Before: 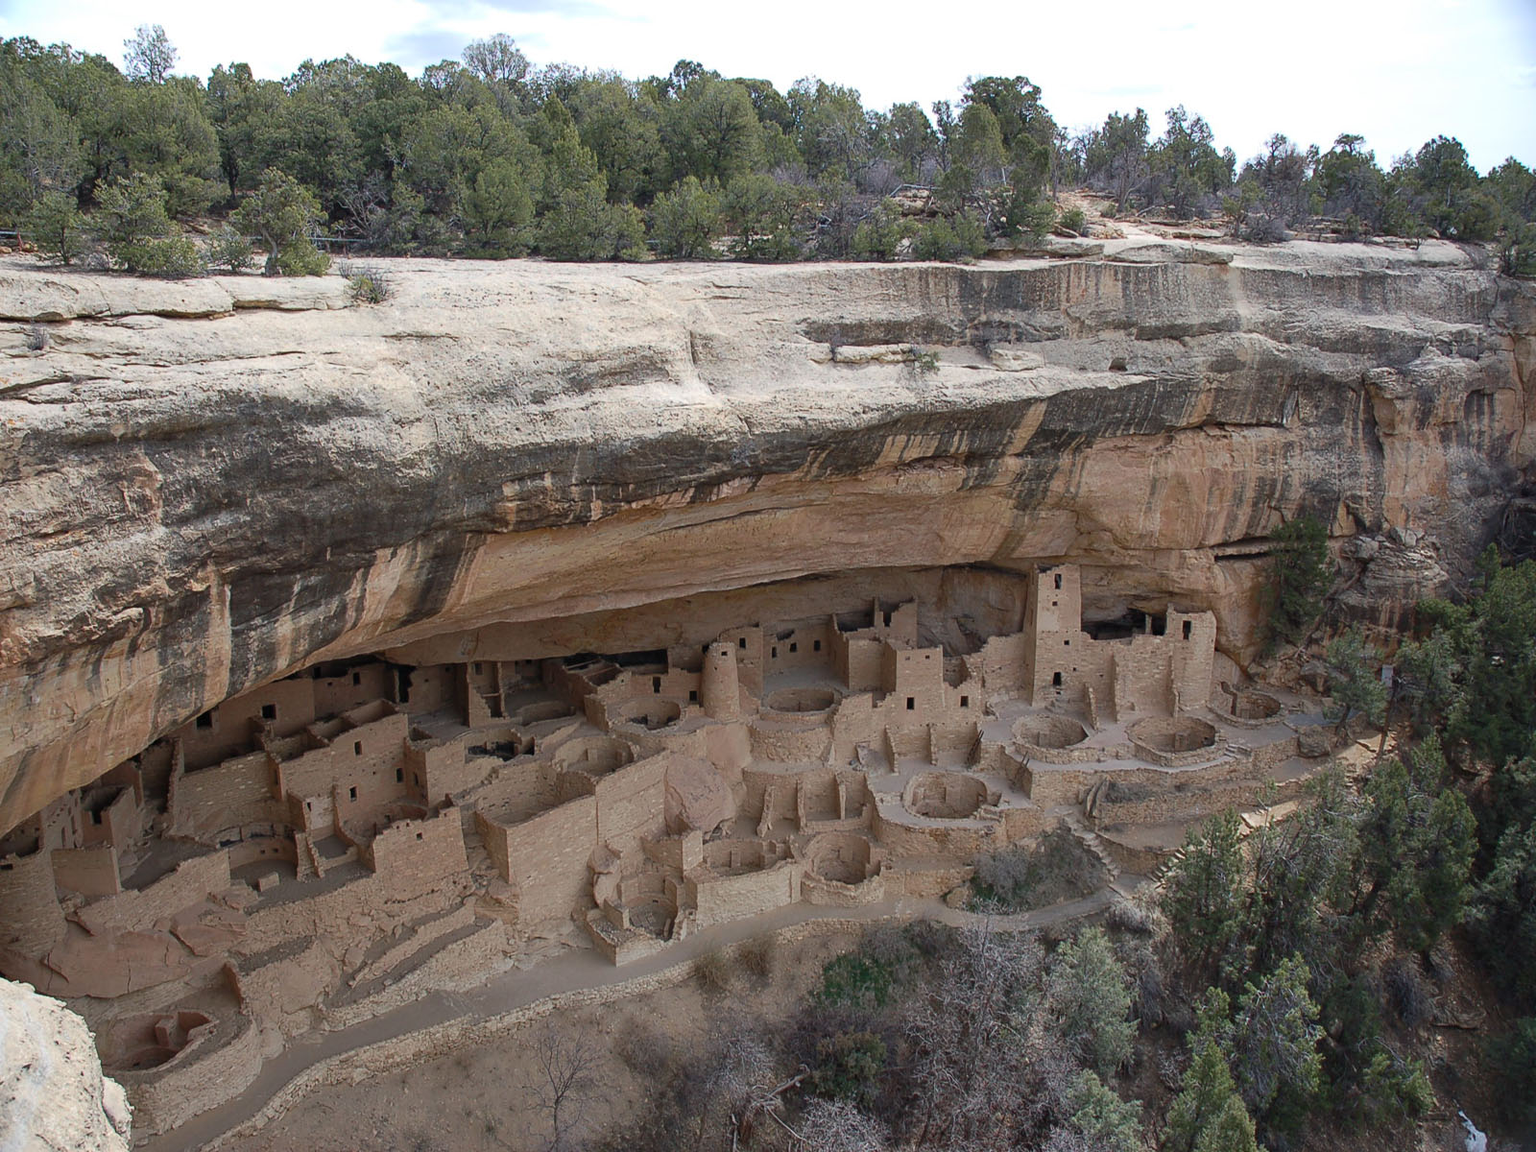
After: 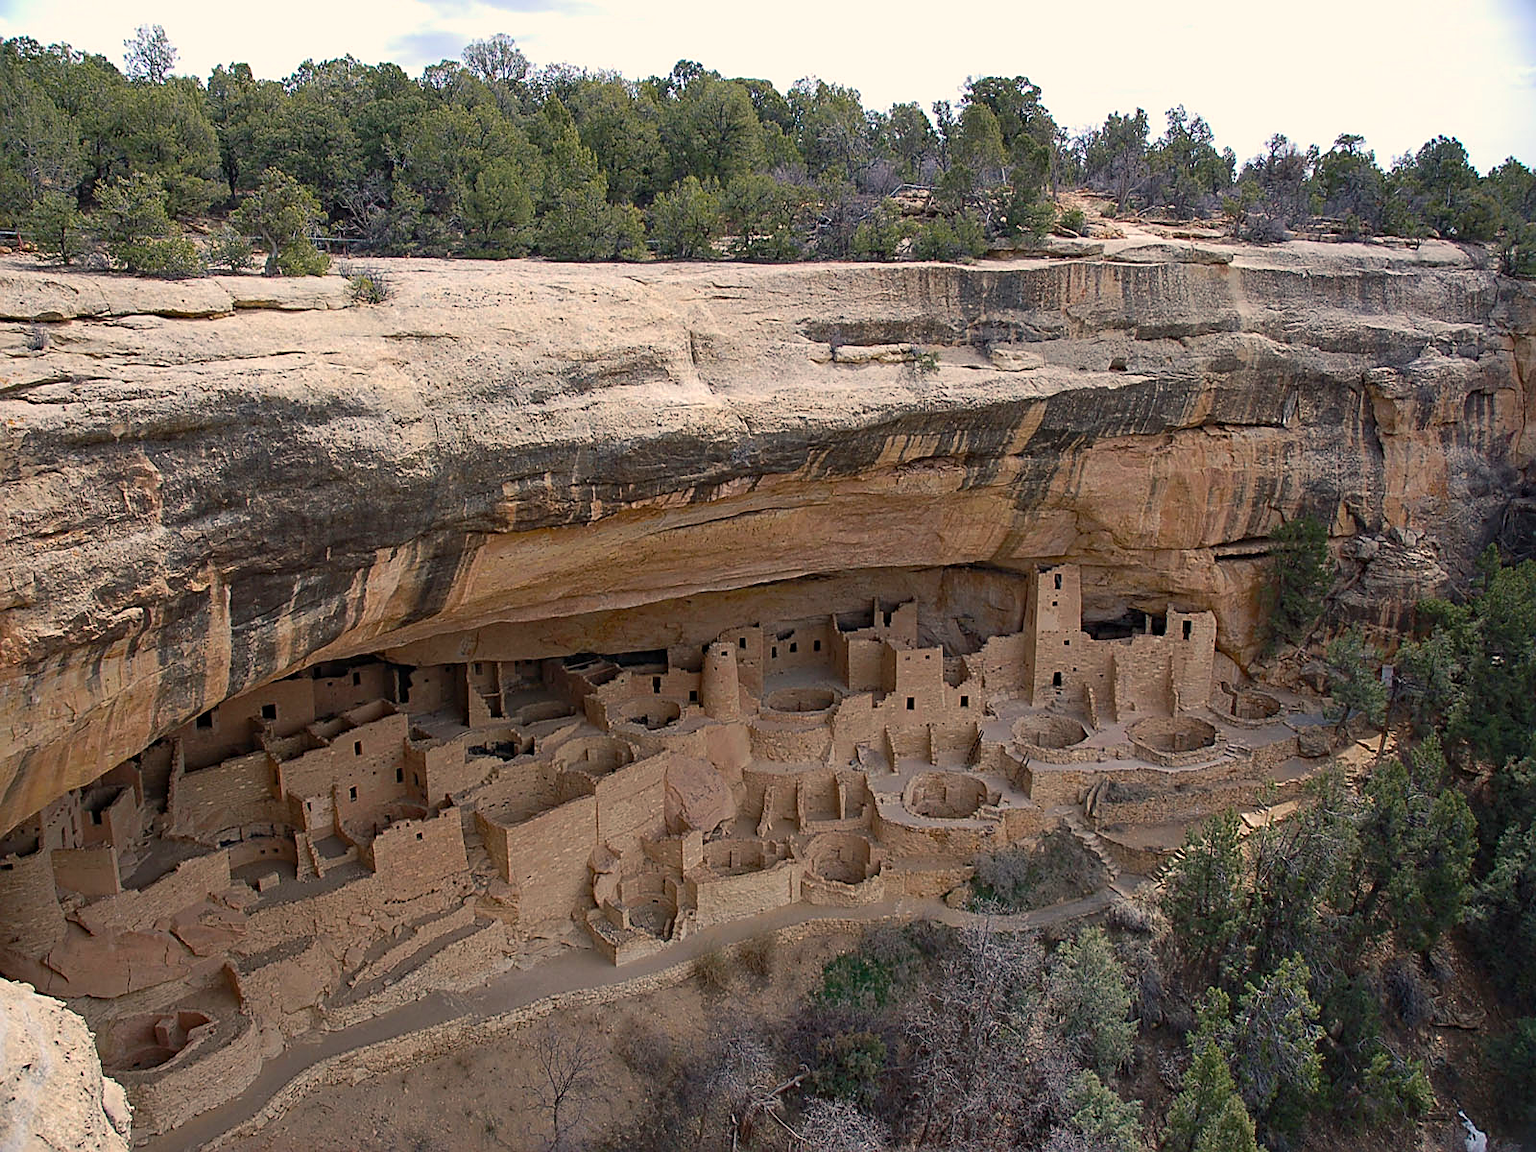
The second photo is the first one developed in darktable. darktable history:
color balance rgb: highlights gain › chroma 3.058%, highlights gain › hue 60.03°, perceptual saturation grading › global saturation 19.42%
sharpen: on, module defaults
haze removal: compatibility mode true, adaptive false
